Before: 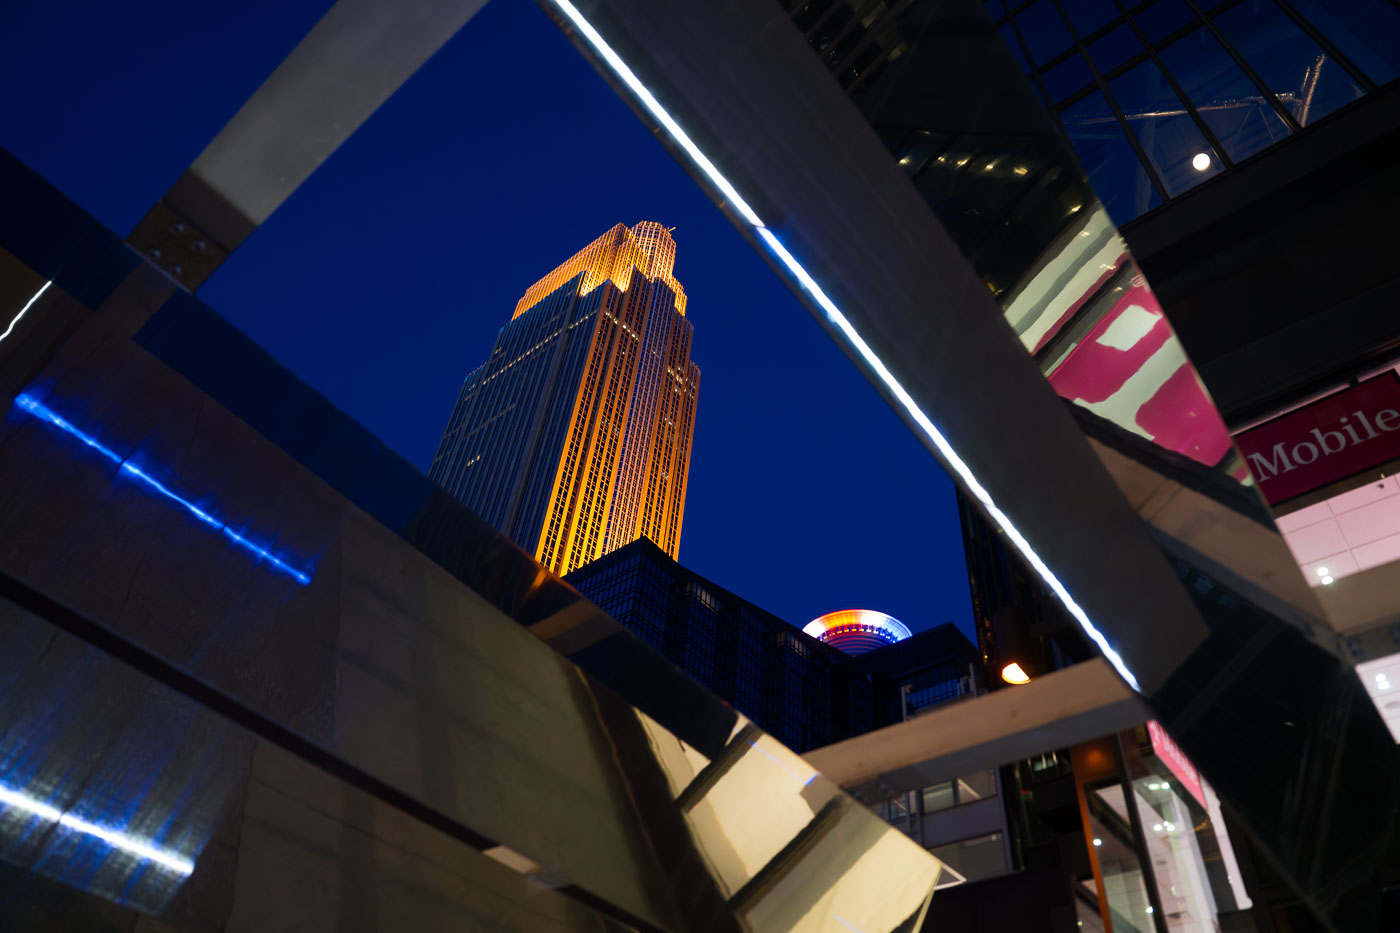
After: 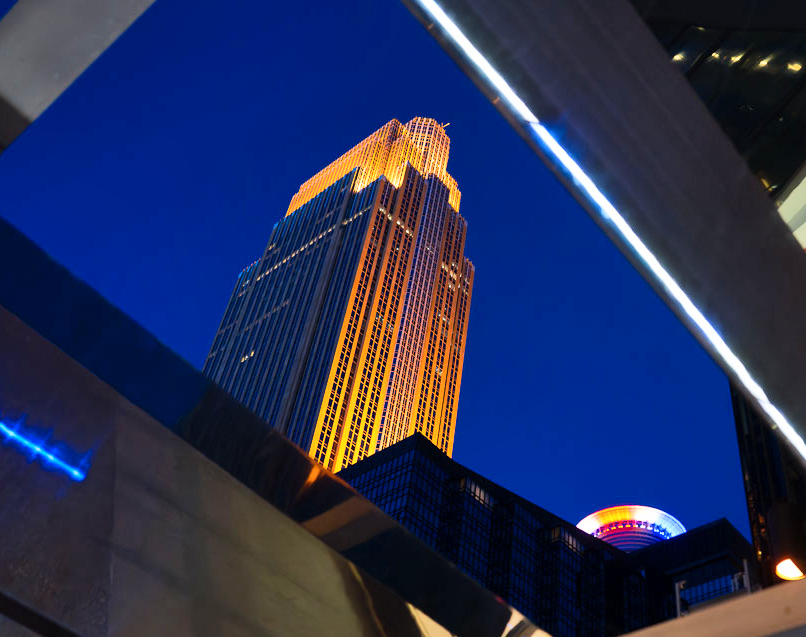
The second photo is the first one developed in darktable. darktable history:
crop: left 16.196%, top 11.191%, right 26.209%, bottom 20.48%
shadows and highlights: soften with gaussian
